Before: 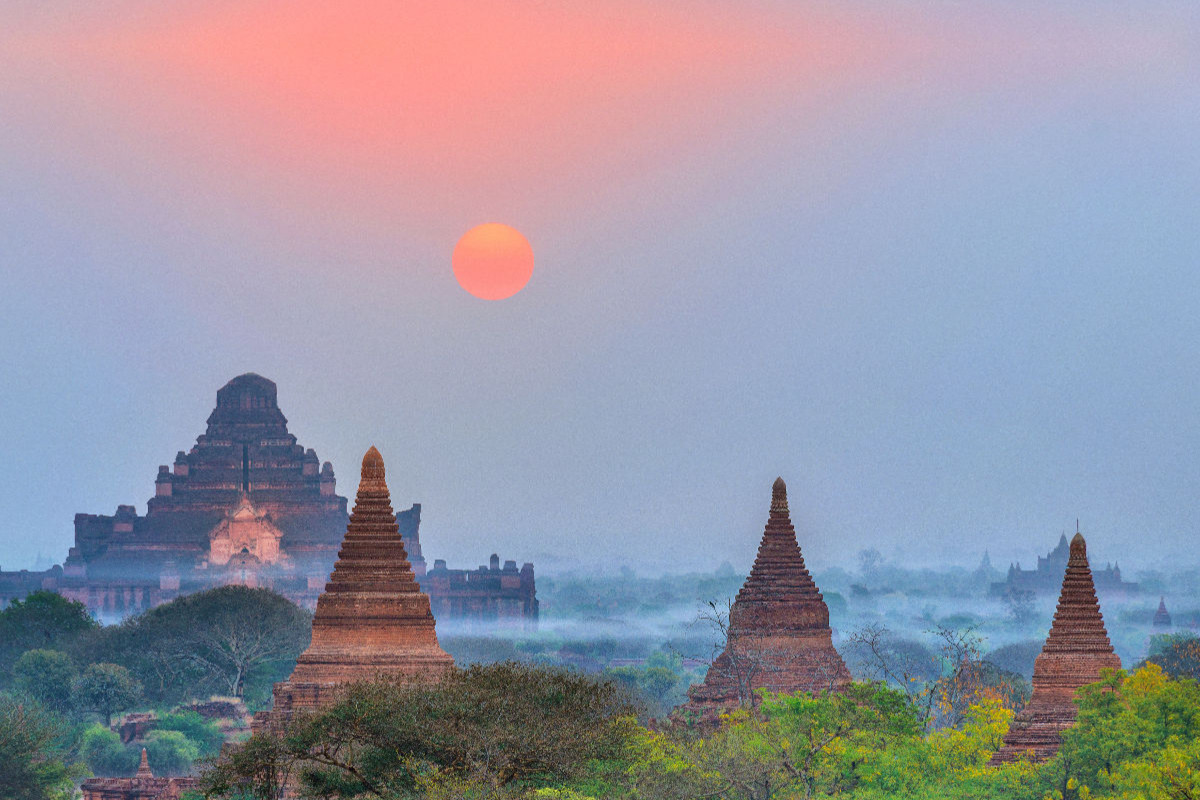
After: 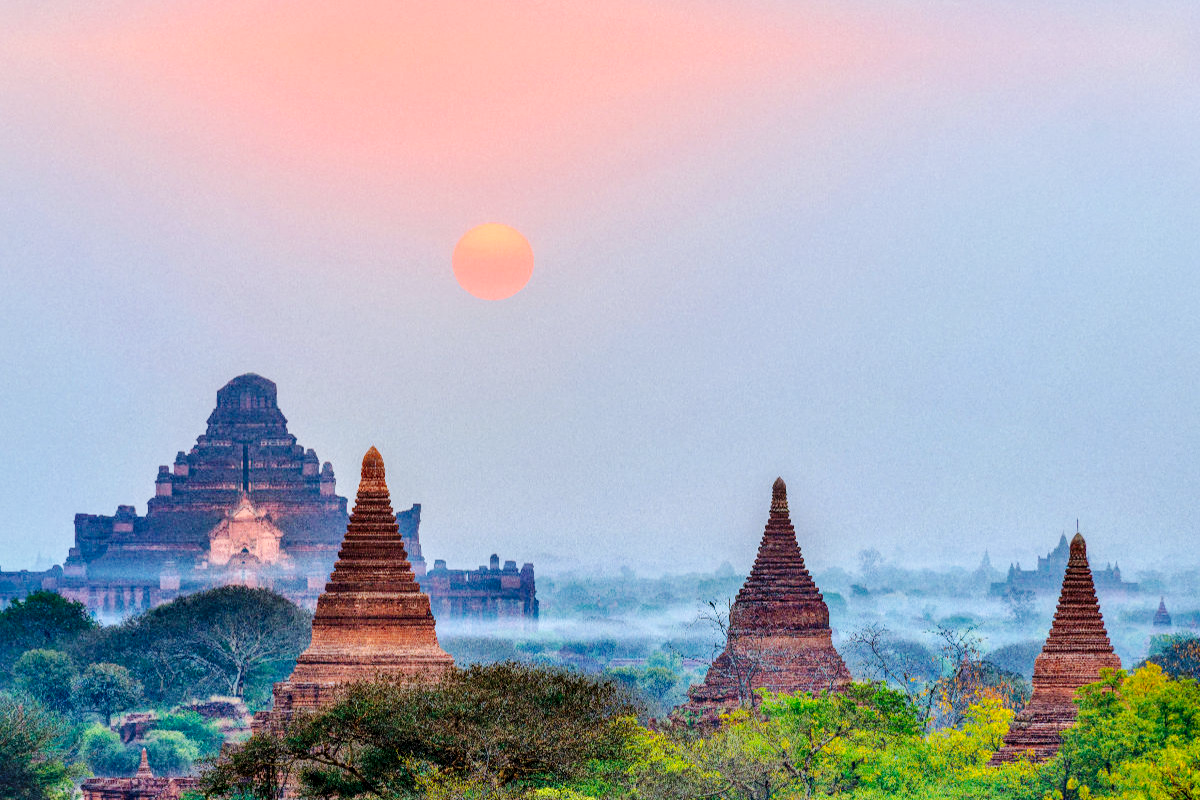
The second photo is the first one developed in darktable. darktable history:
local contrast: on, module defaults
base curve: curves: ch0 [(0, 0) (0.036, 0.025) (0.121, 0.166) (0.206, 0.329) (0.605, 0.79) (1, 1)], preserve colors none
exposure: black level correction 0.011, compensate highlight preservation false
